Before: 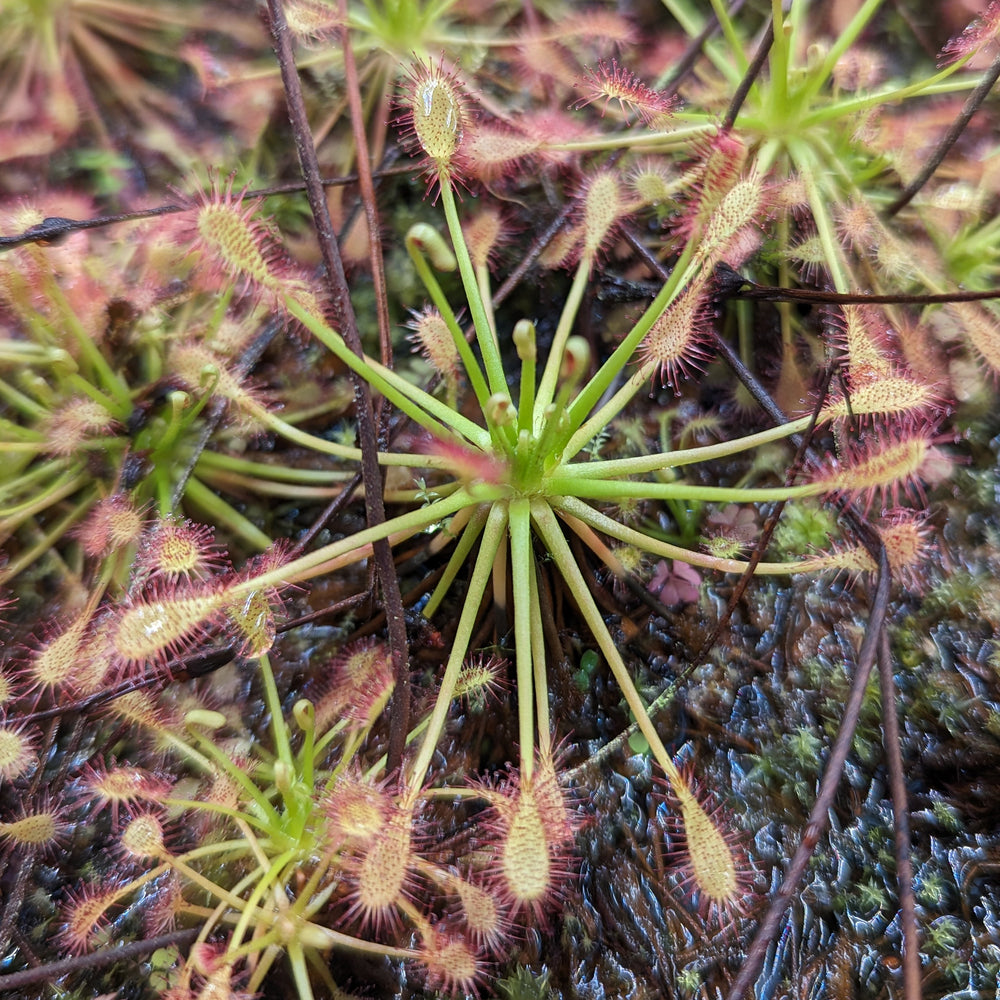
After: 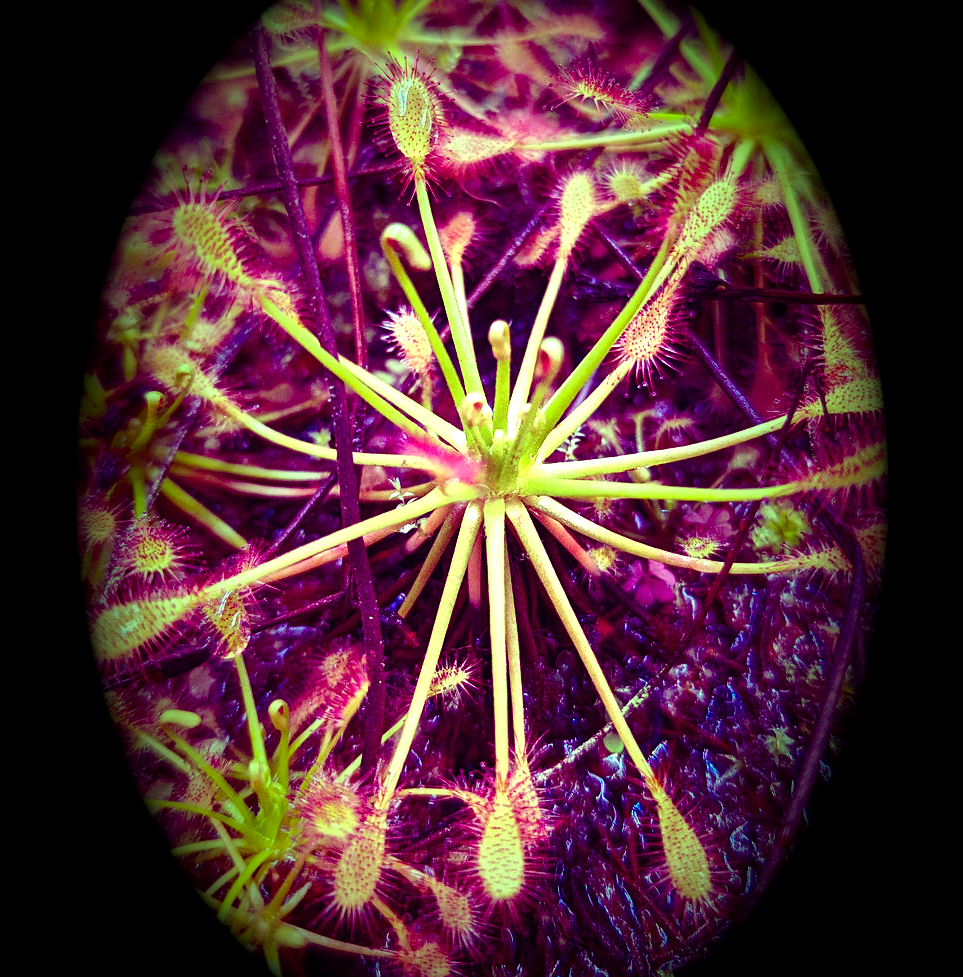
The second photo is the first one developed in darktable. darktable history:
grain: on, module defaults
vignetting: fall-off start 15.9%, fall-off radius 100%, brightness -1, saturation 0.5, width/height ratio 0.719
exposure: black level correction -0.002, exposure 1.35 EV, compensate highlight preservation false
color balance: mode lift, gamma, gain (sRGB), lift [1, 1, 0.101, 1]
crop and rotate: left 2.536%, right 1.107%, bottom 2.246%
